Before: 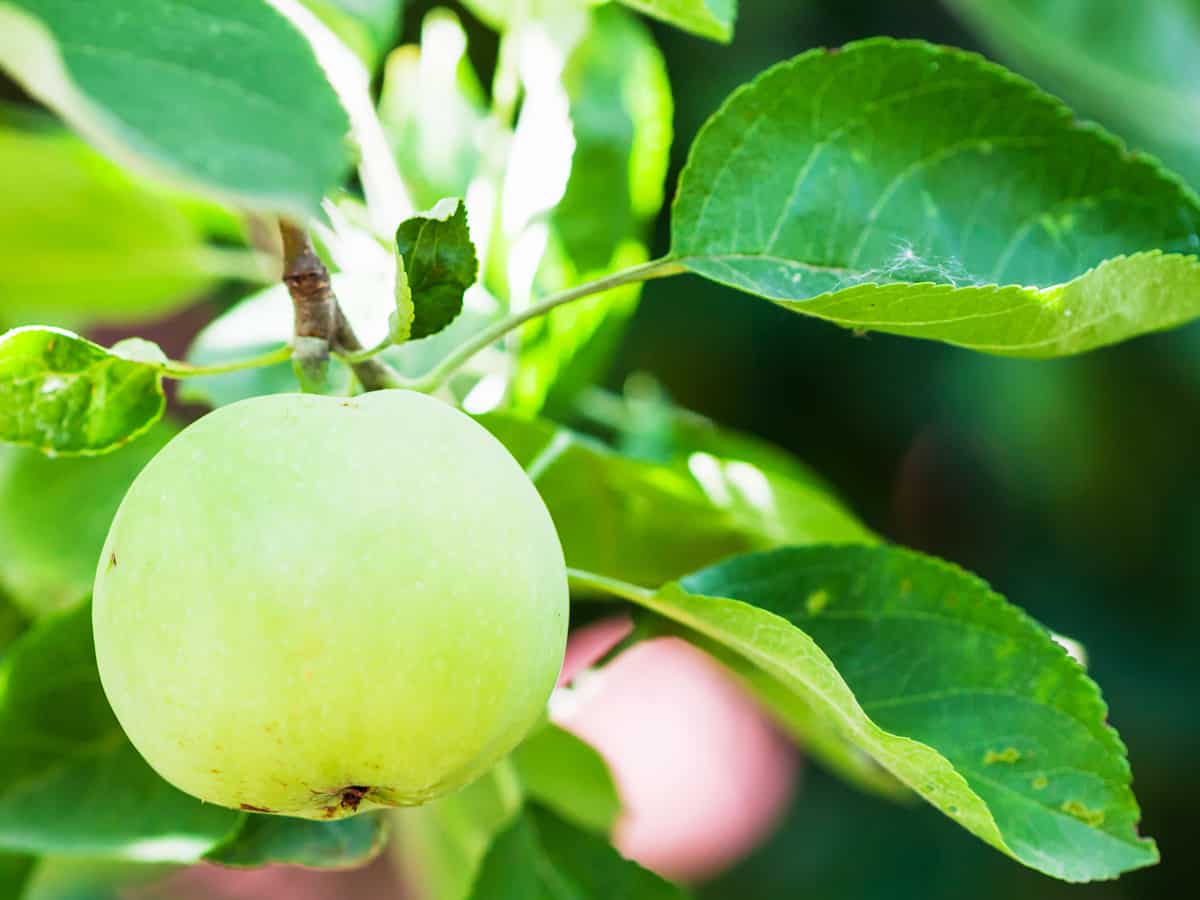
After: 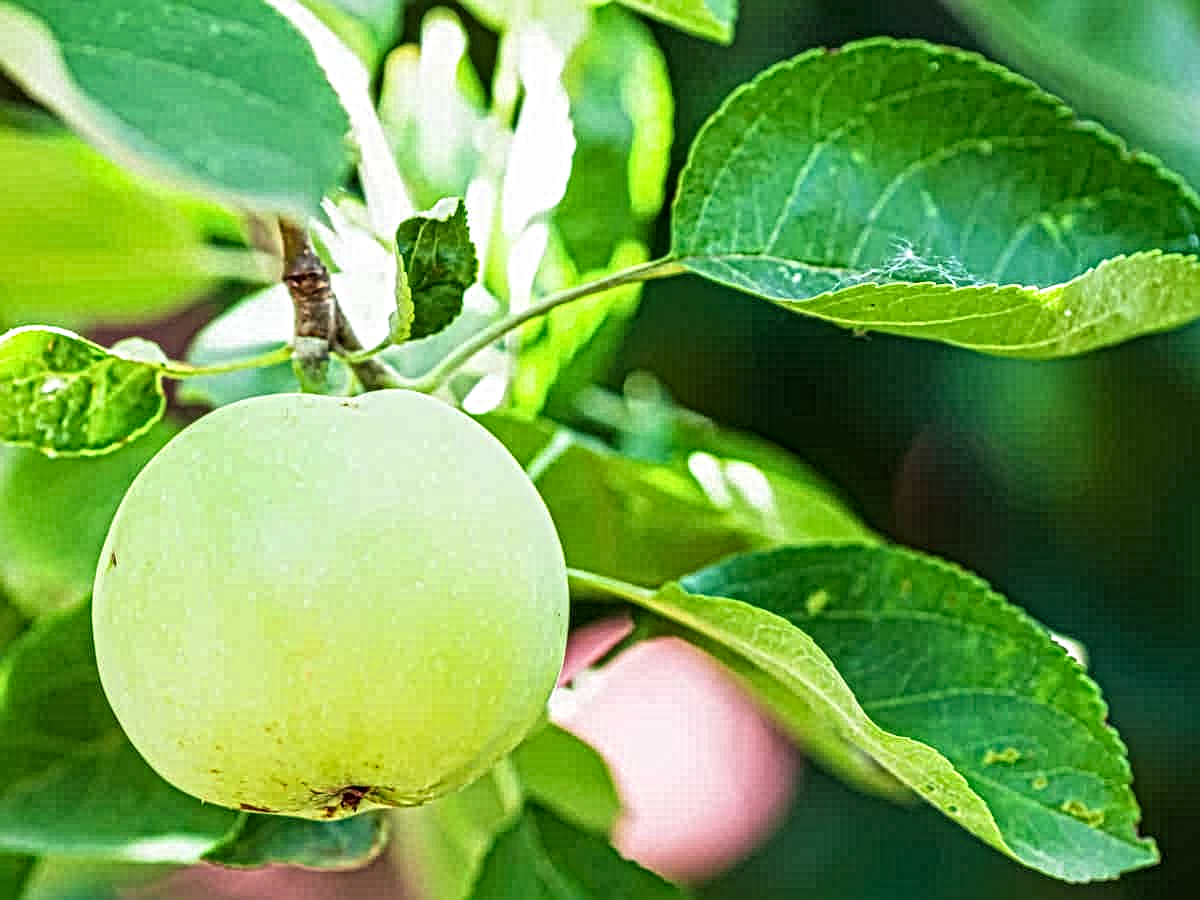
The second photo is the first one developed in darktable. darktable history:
local contrast: mode bilateral grid, contrast 19, coarseness 4, detail 299%, midtone range 0.2
